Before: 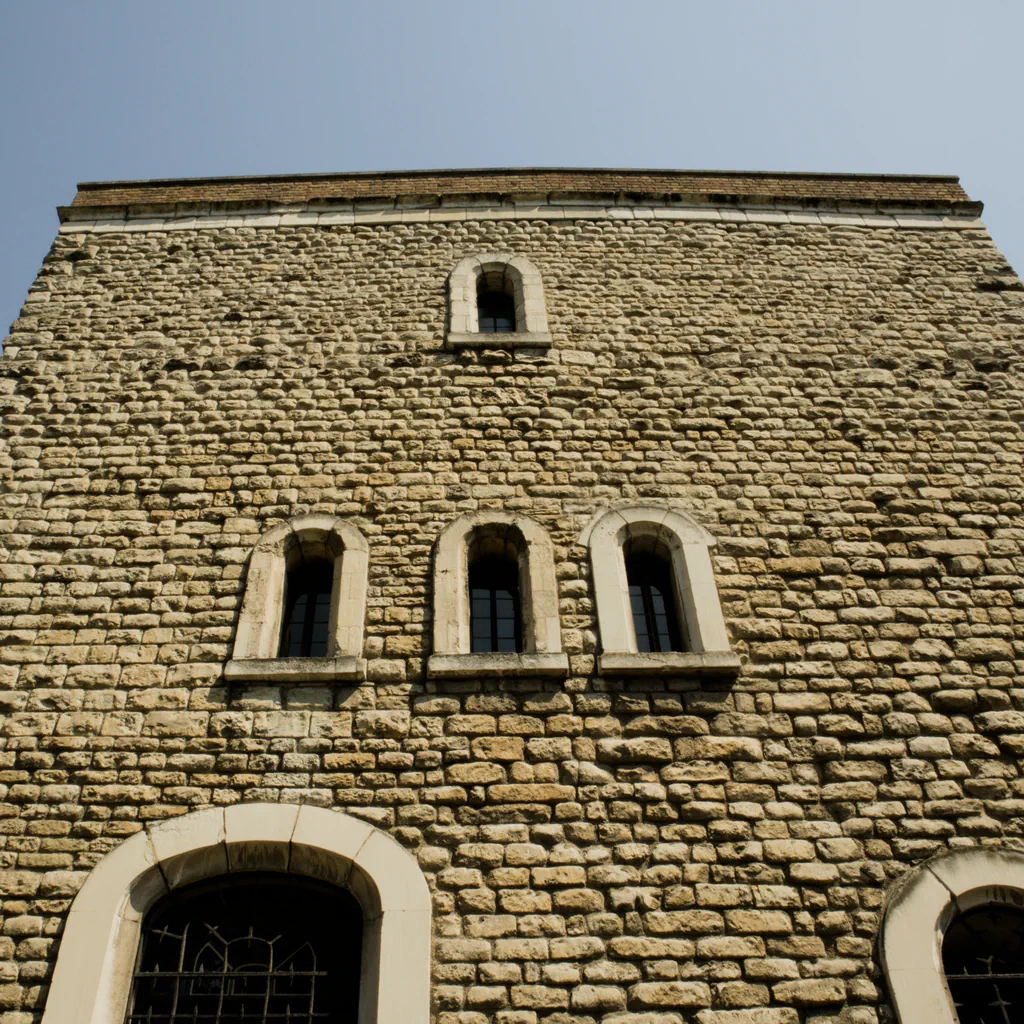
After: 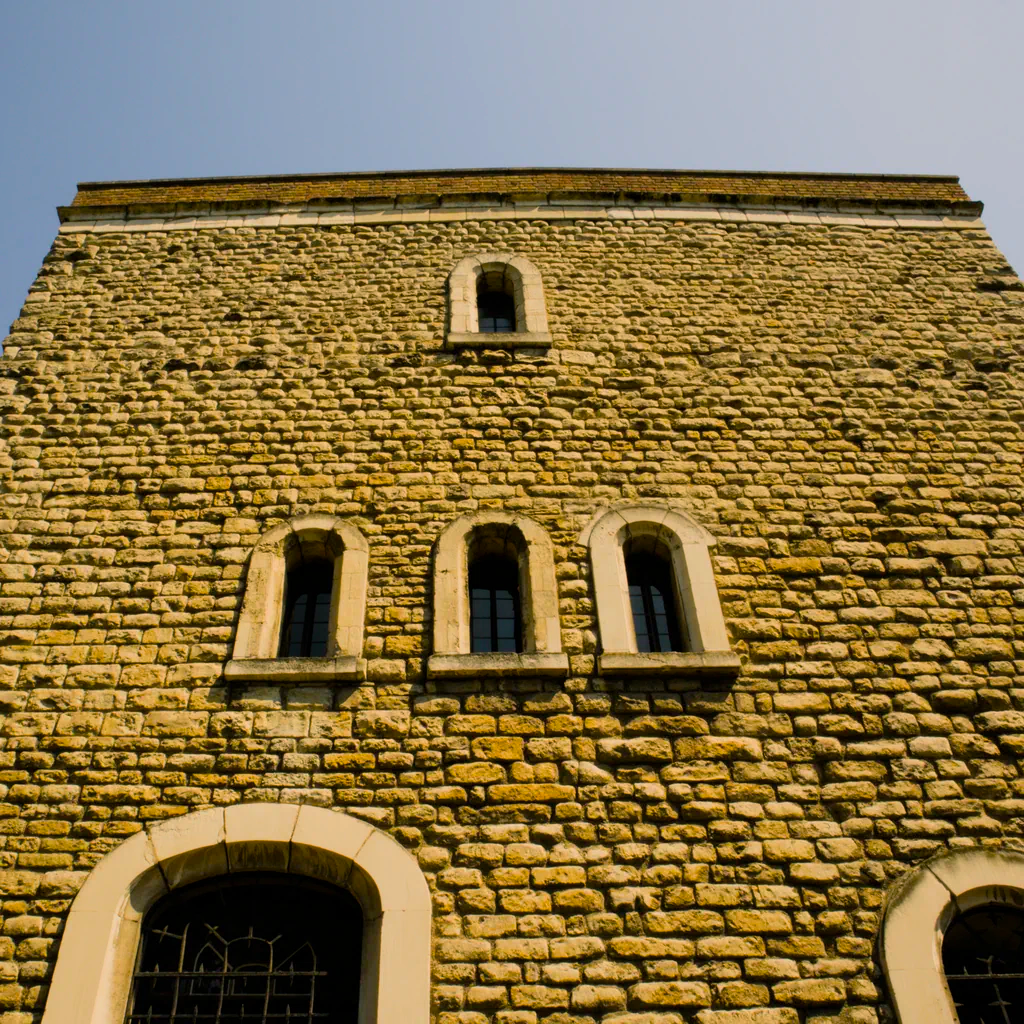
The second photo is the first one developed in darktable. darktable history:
color balance rgb: highlights gain › chroma 2.993%, highlights gain › hue 54.49°, linear chroma grading › global chroma 15.174%, perceptual saturation grading › global saturation 24.919%, global vibrance 30.413%
